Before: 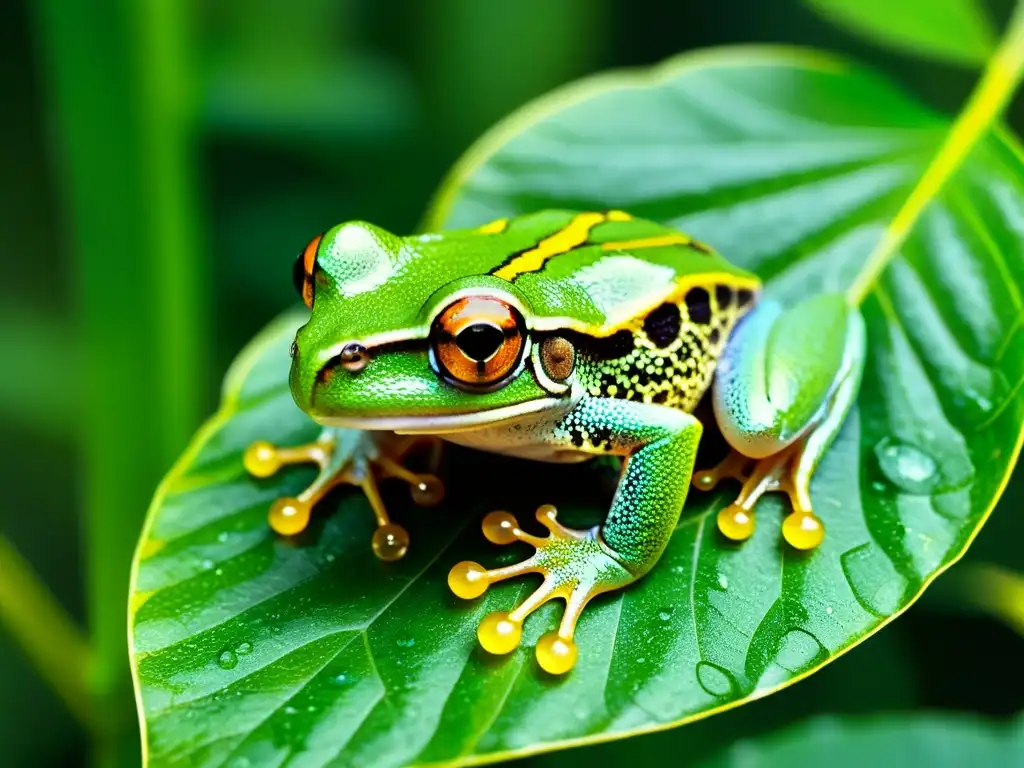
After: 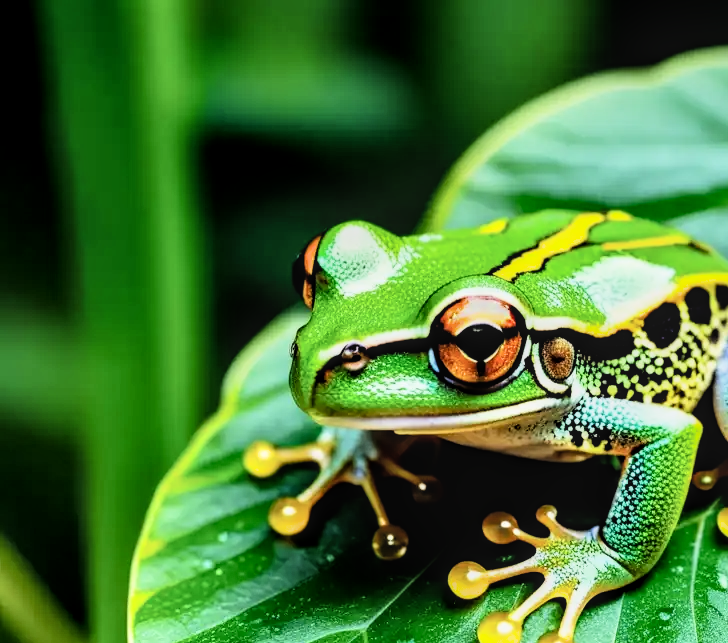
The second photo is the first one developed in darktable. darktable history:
crop: right 28.87%, bottom 16.26%
local contrast: on, module defaults
filmic rgb: black relative exposure -5.4 EV, white relative exposure 2.85 EV, dynamic range scaling -38.32%, hardness 4.01, contrast 1.607, highlights saturation mix -0.54%
